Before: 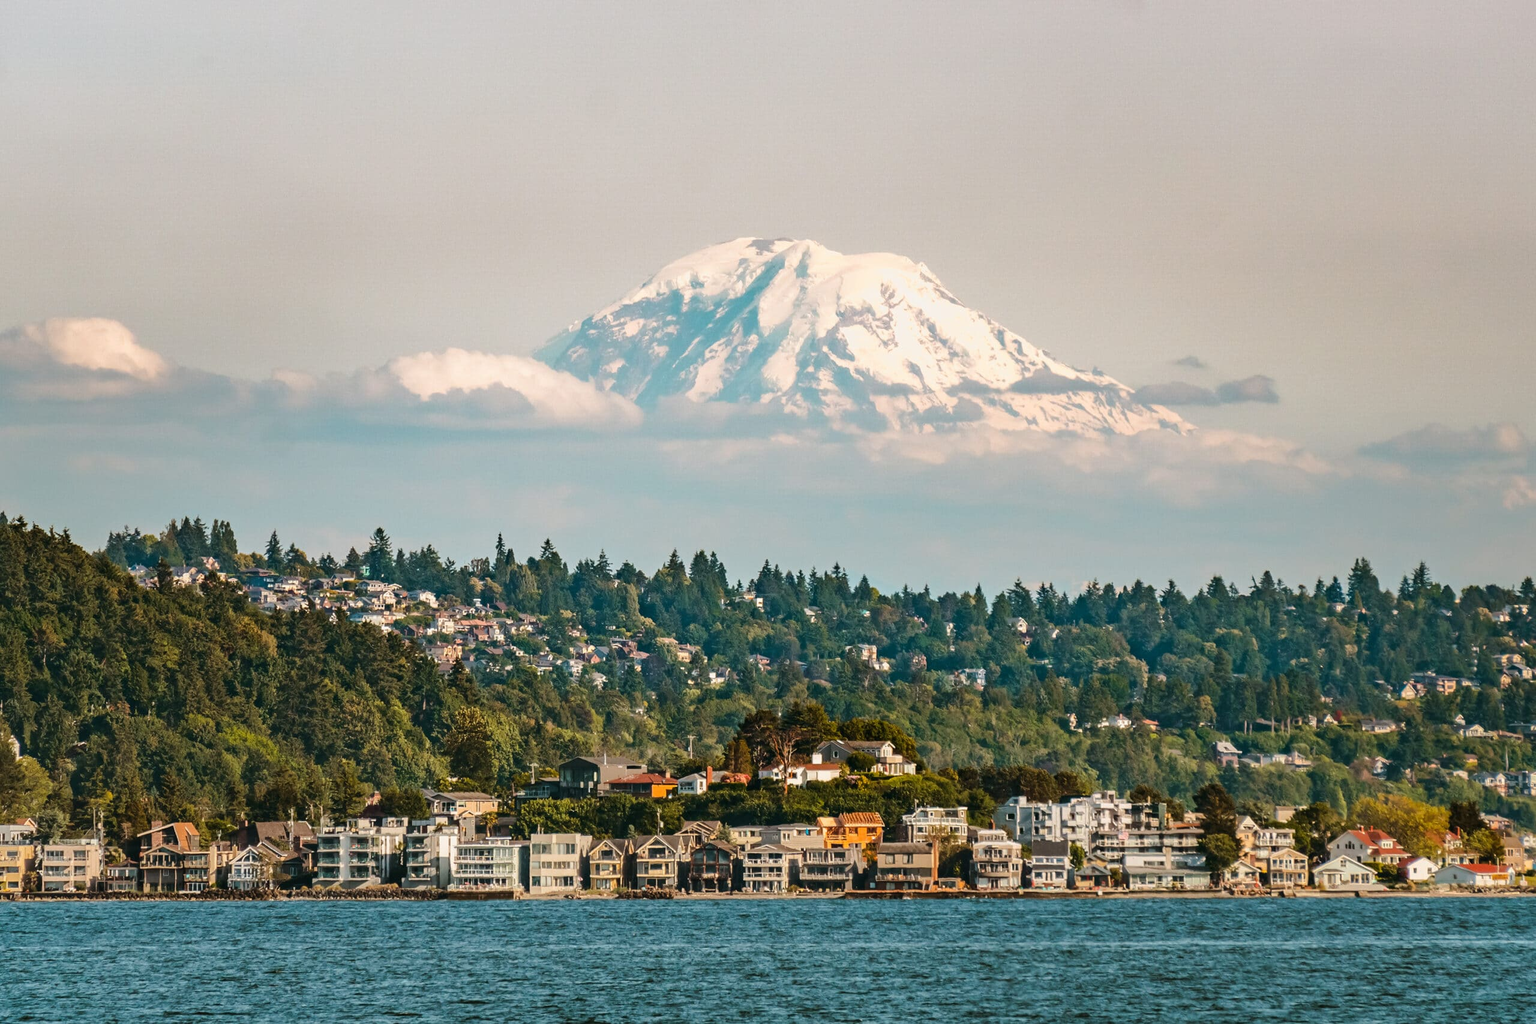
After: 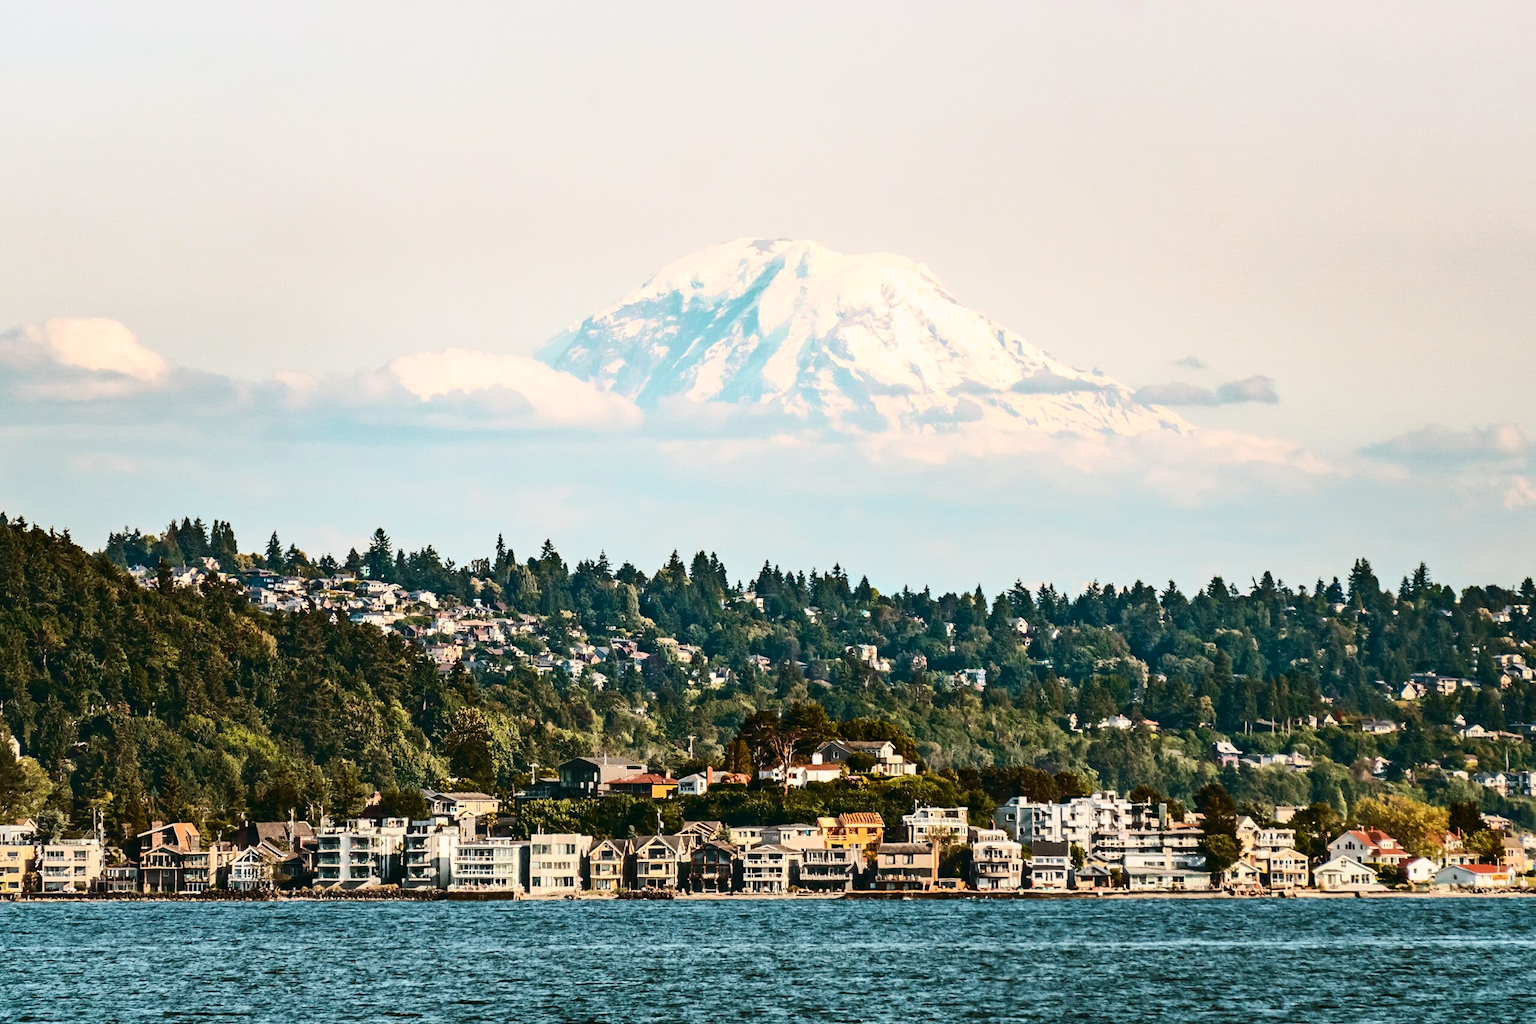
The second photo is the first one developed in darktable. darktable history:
contrast brightness saturation: contrast 0.383, brightness 0.107
